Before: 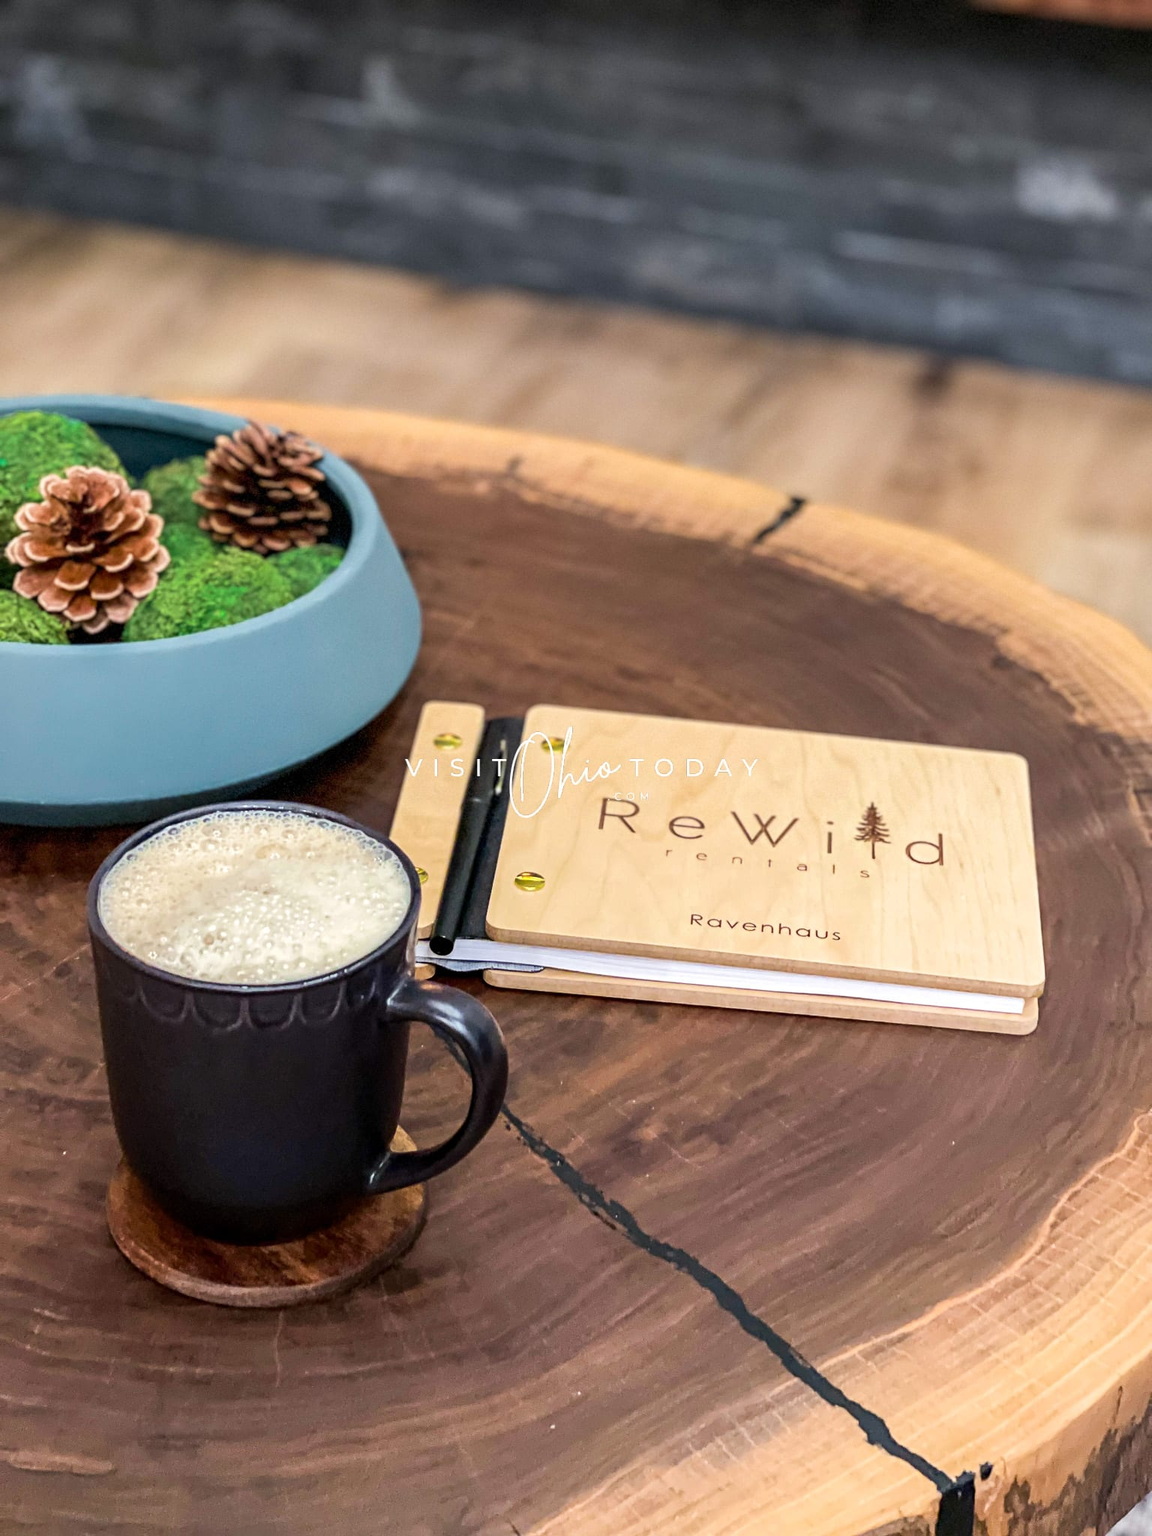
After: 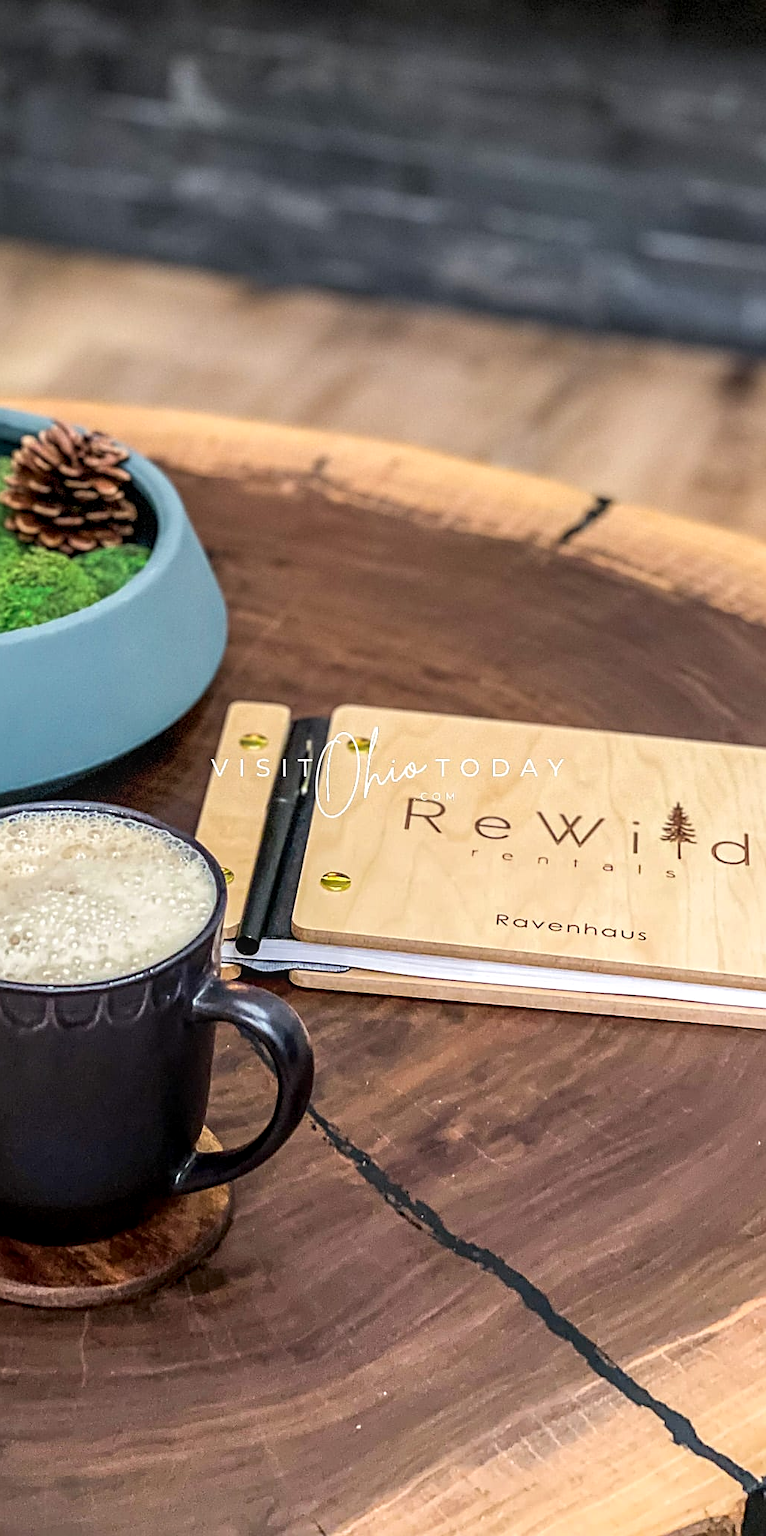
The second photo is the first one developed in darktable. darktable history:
sharpen: on, module defaults
crop: left 16.899%, right 16.556%
local contrast: on, module defaults
color zones: curves: ch0 [(0, 0.5) (0.143, 0.5) (0.286, 0.5) (0.429, 0.5) (0.571, 0.5) (0.714, 0.476) (0.857, 0.5) (1, 0.5)]; ch2 [(0, 0.5) (0.143, 0.5) (0.286, 0.5) (0.429, 0.5) (0.571, 0.5) (0.714, 0.487) (0.857, 0.5) (1, 0.5)]
